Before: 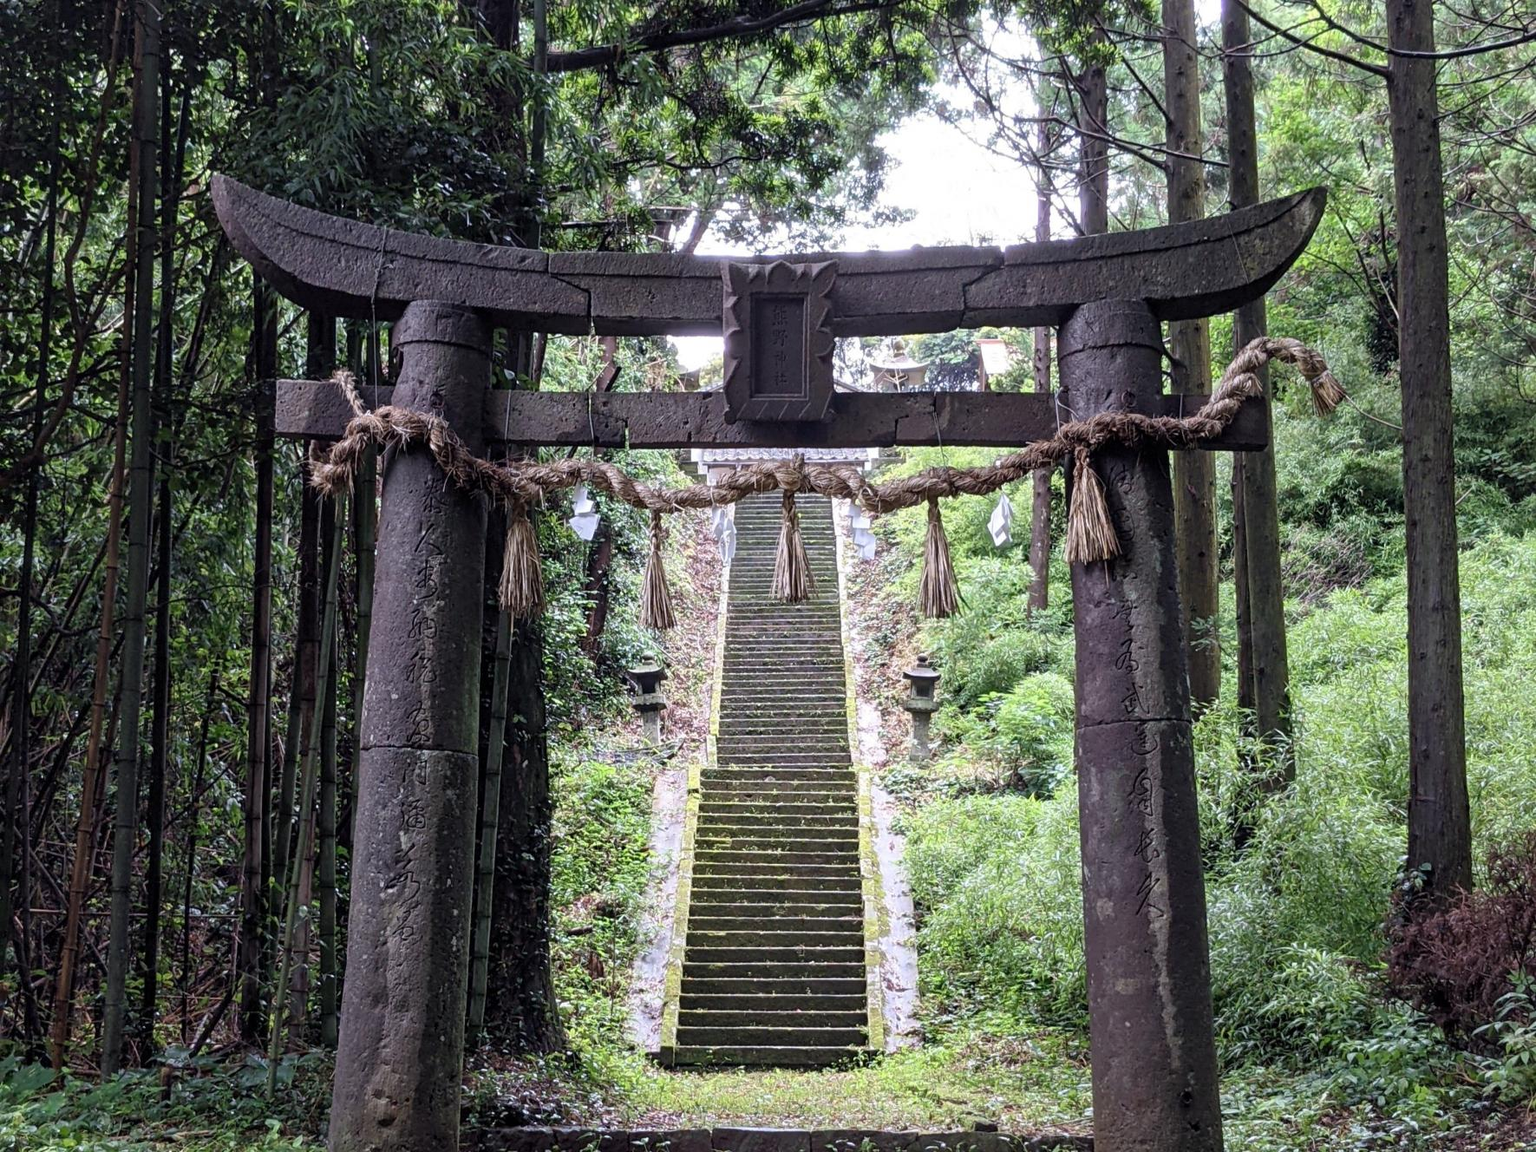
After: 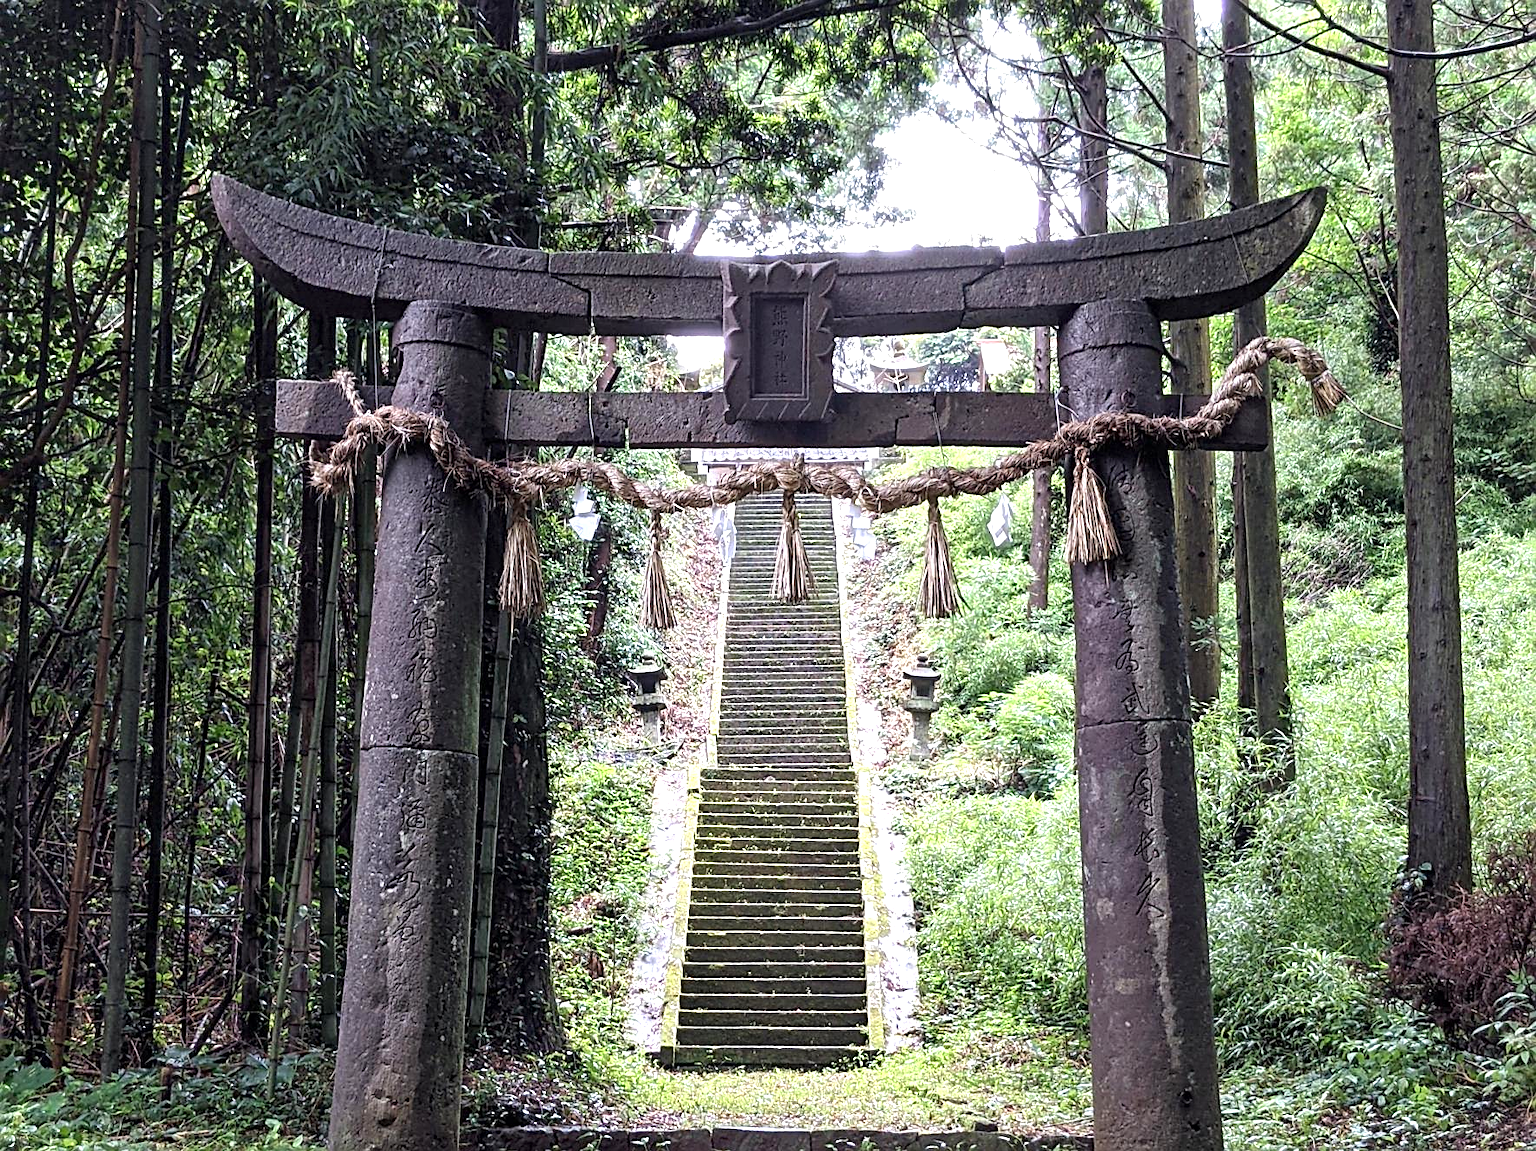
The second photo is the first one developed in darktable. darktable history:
sharpen: on, module defaults
local contrast: mode bilateral grid, contrast 10, coarseness 25, detail 115%, midtone range 0.2
exposure: black level correction 0, exposure 0.68 EV, compensate exposure bias true, compensate highlight preservation false
